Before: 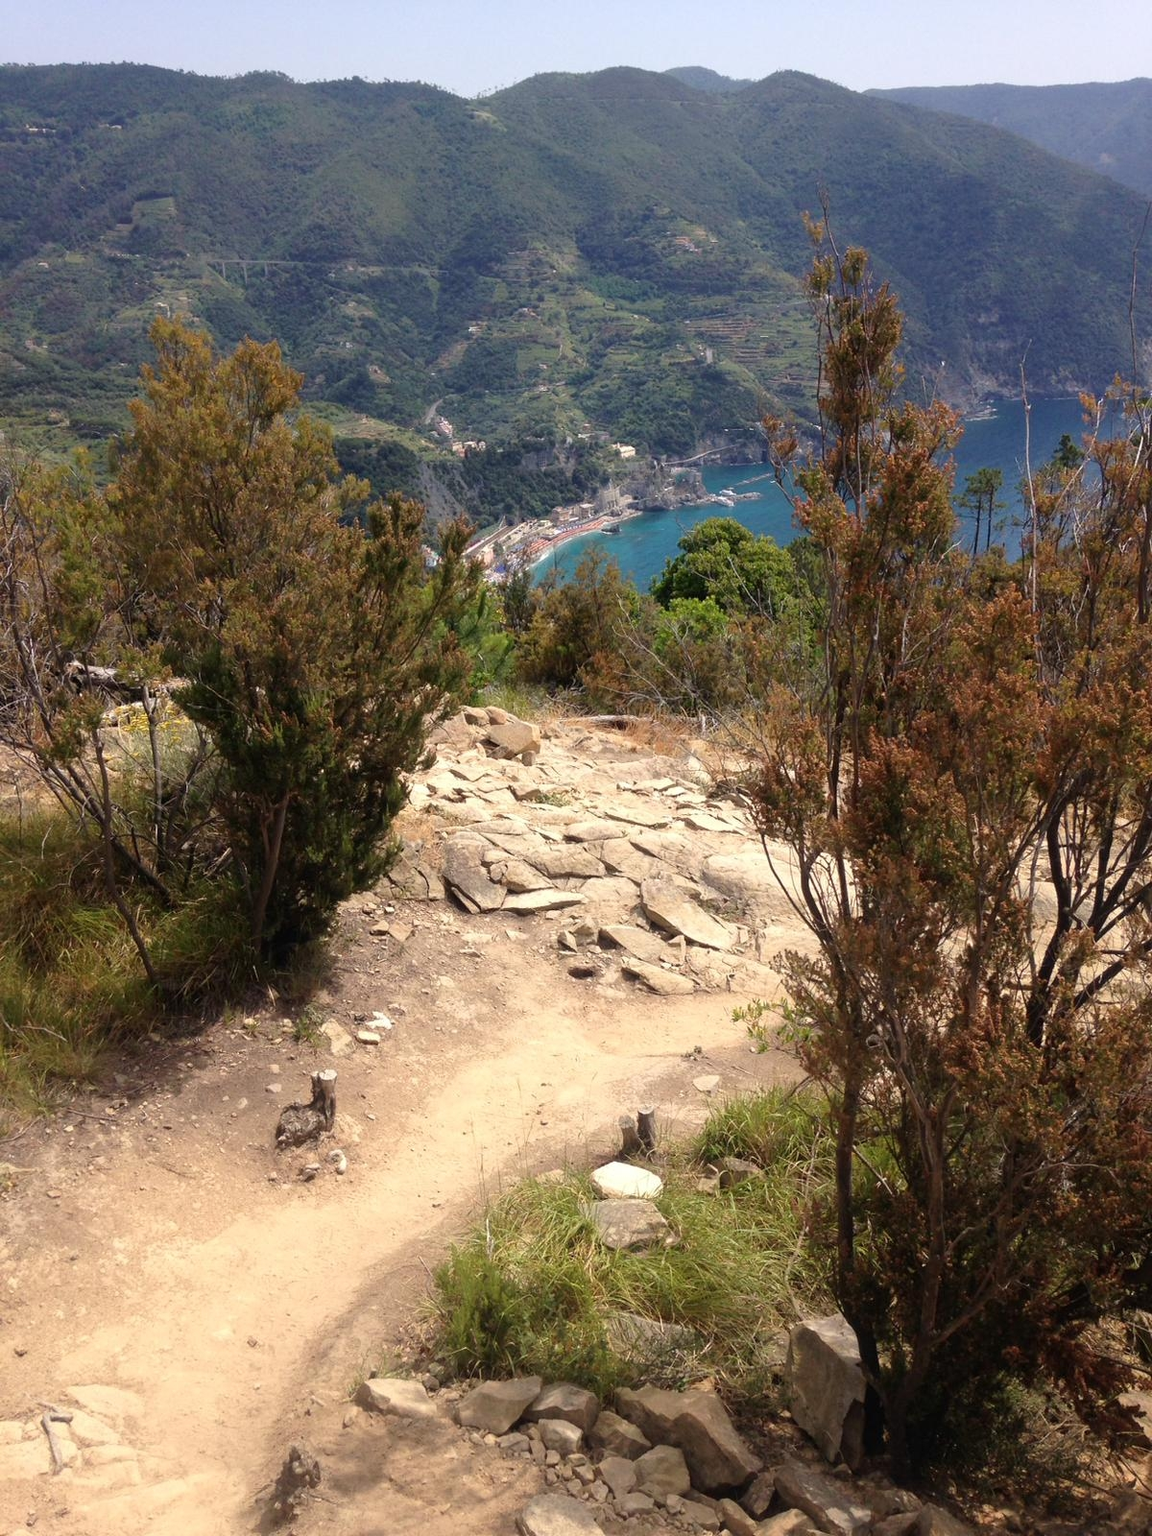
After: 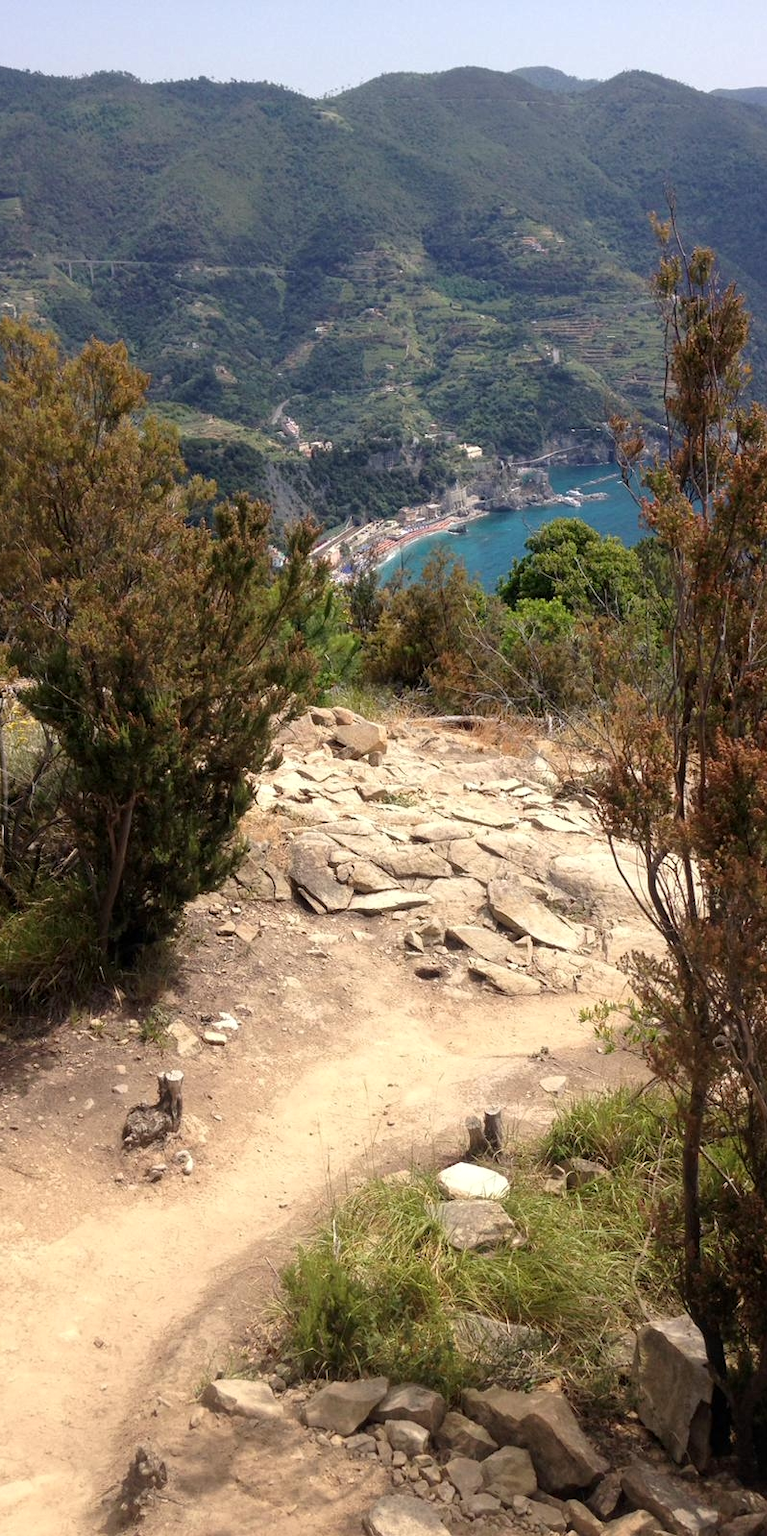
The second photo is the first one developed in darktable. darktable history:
crop and rotate: left 13.409%, right 19.924%
local contrast: highlights 100%, shadows 100%, detail 120%, midtone range 0.2
